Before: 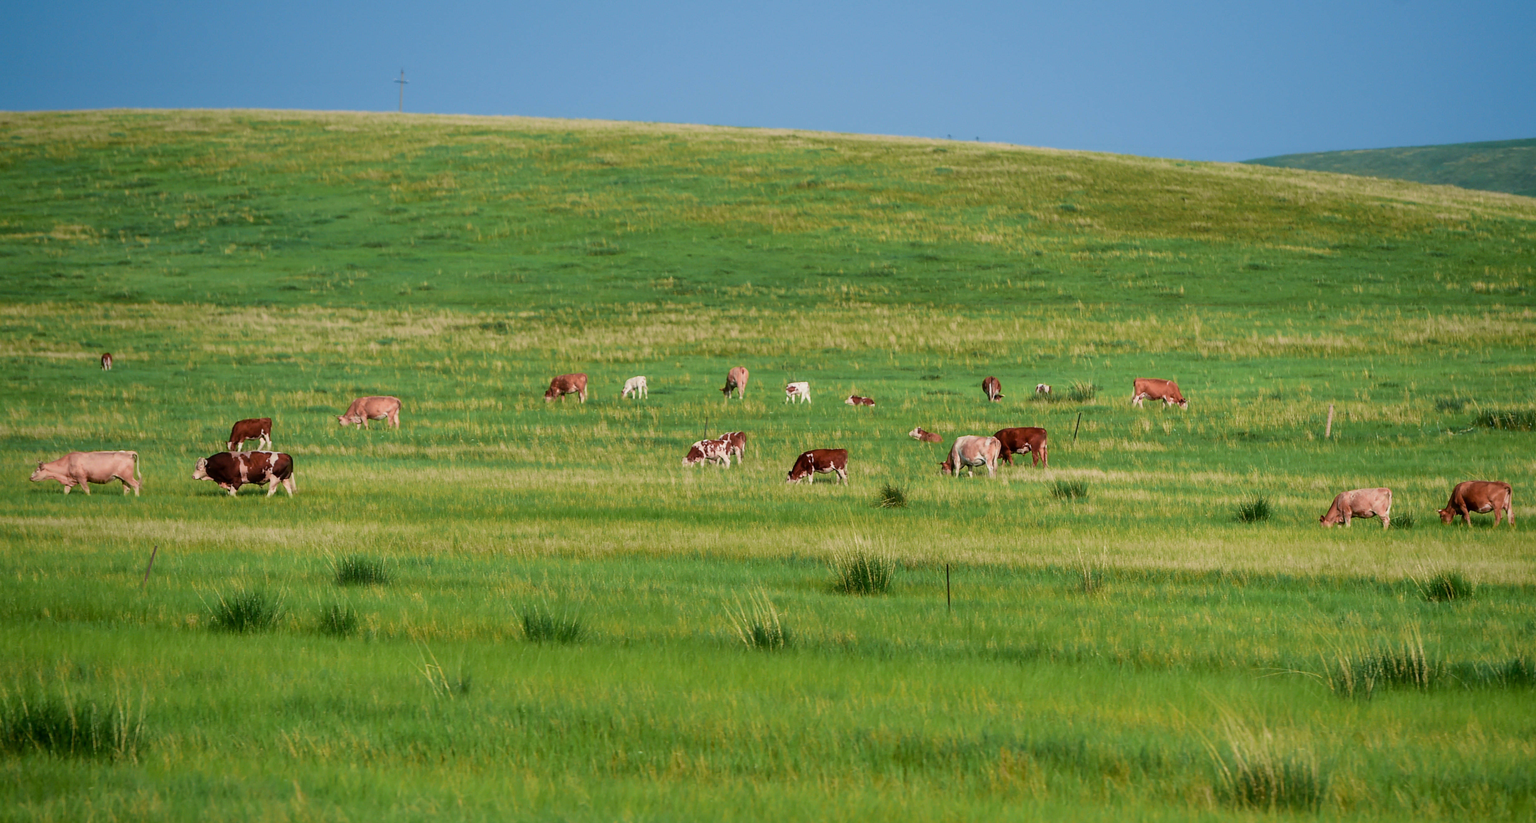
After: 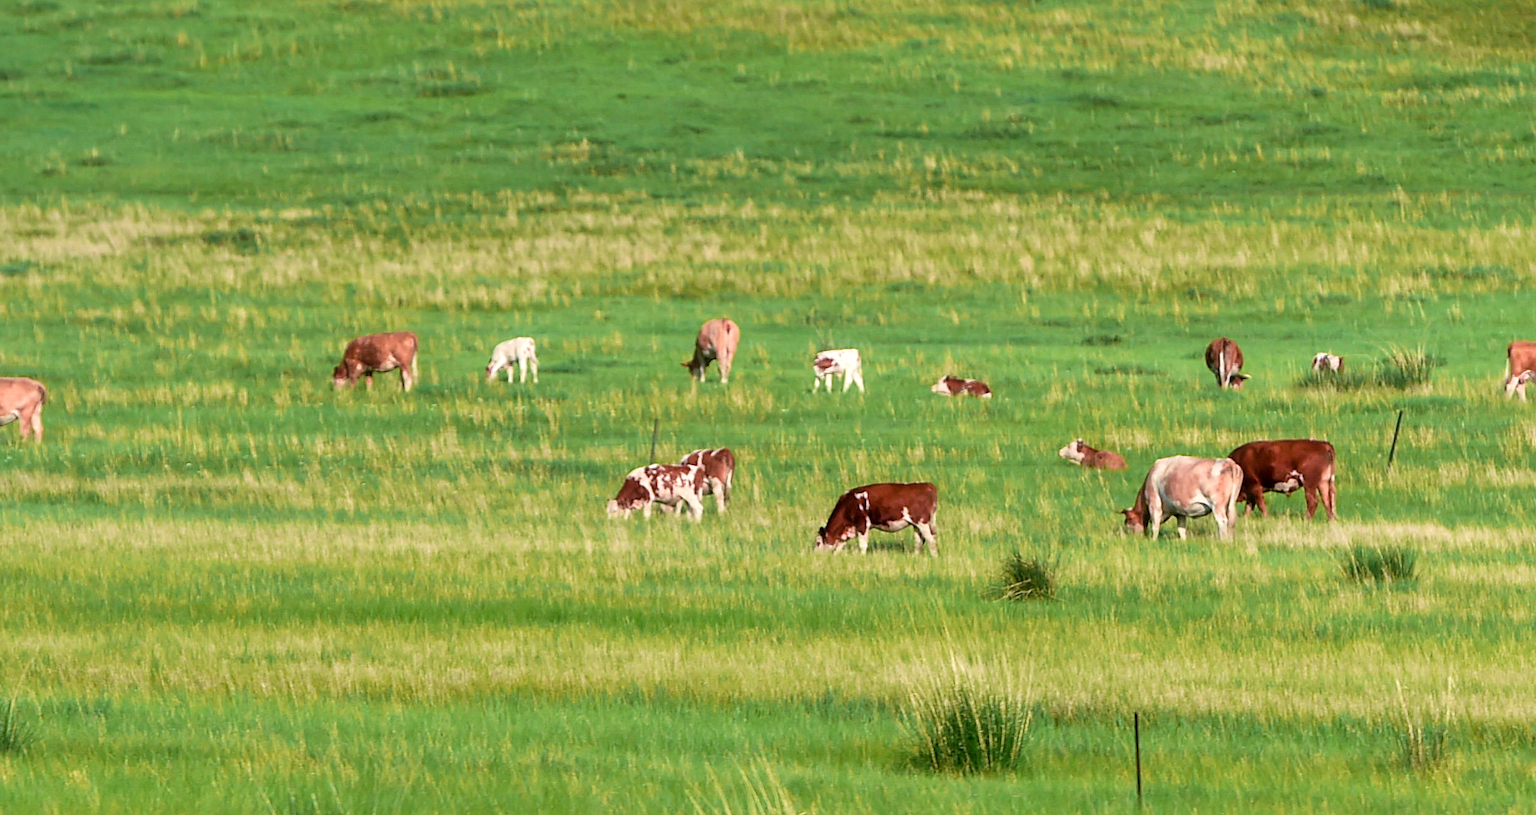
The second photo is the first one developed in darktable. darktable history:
exposure: black level correction 0.001, exposure 0.499 EV, compensate highlight preservation false
crop: left 24.615%, top 25.171%, right 25.251%, bottom 25.134%
